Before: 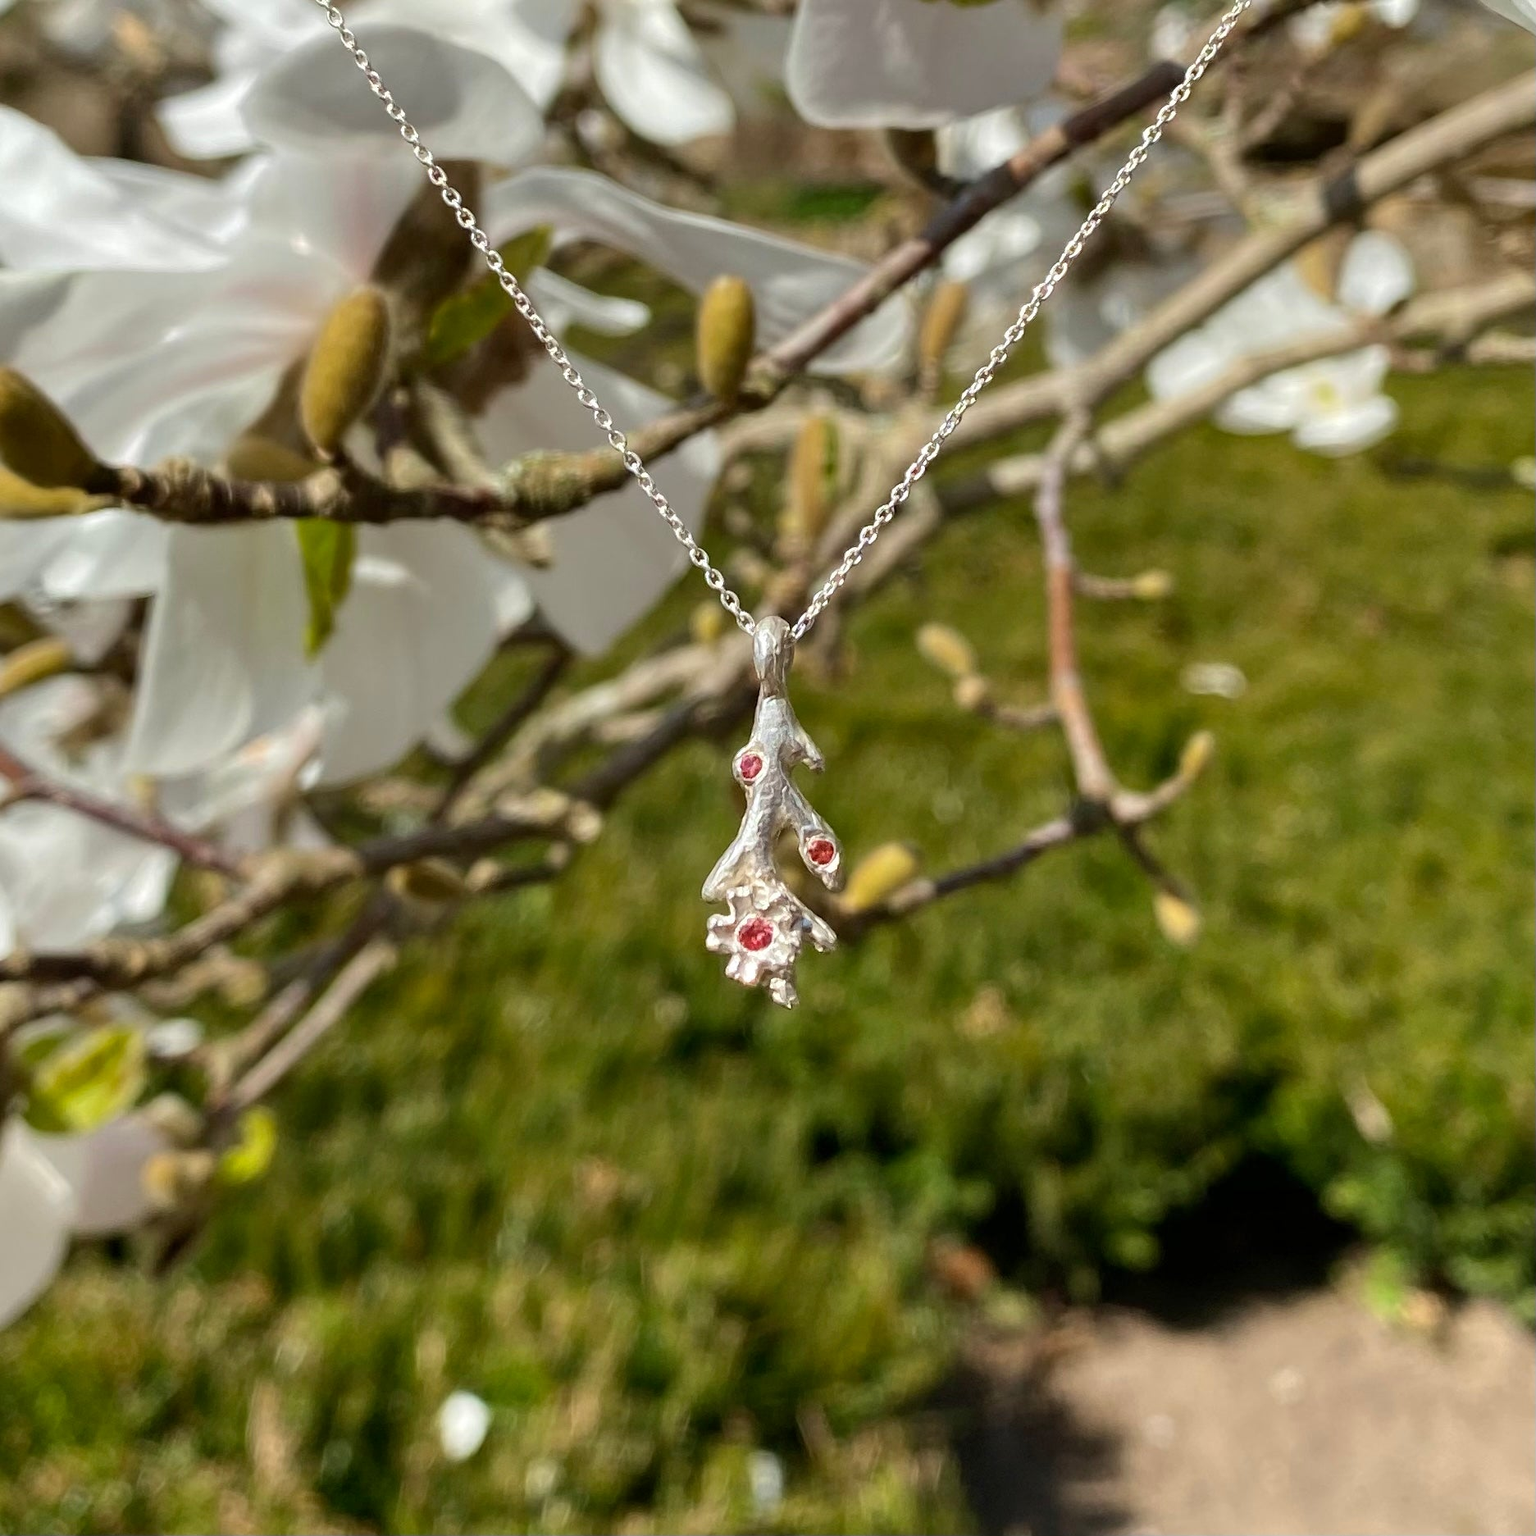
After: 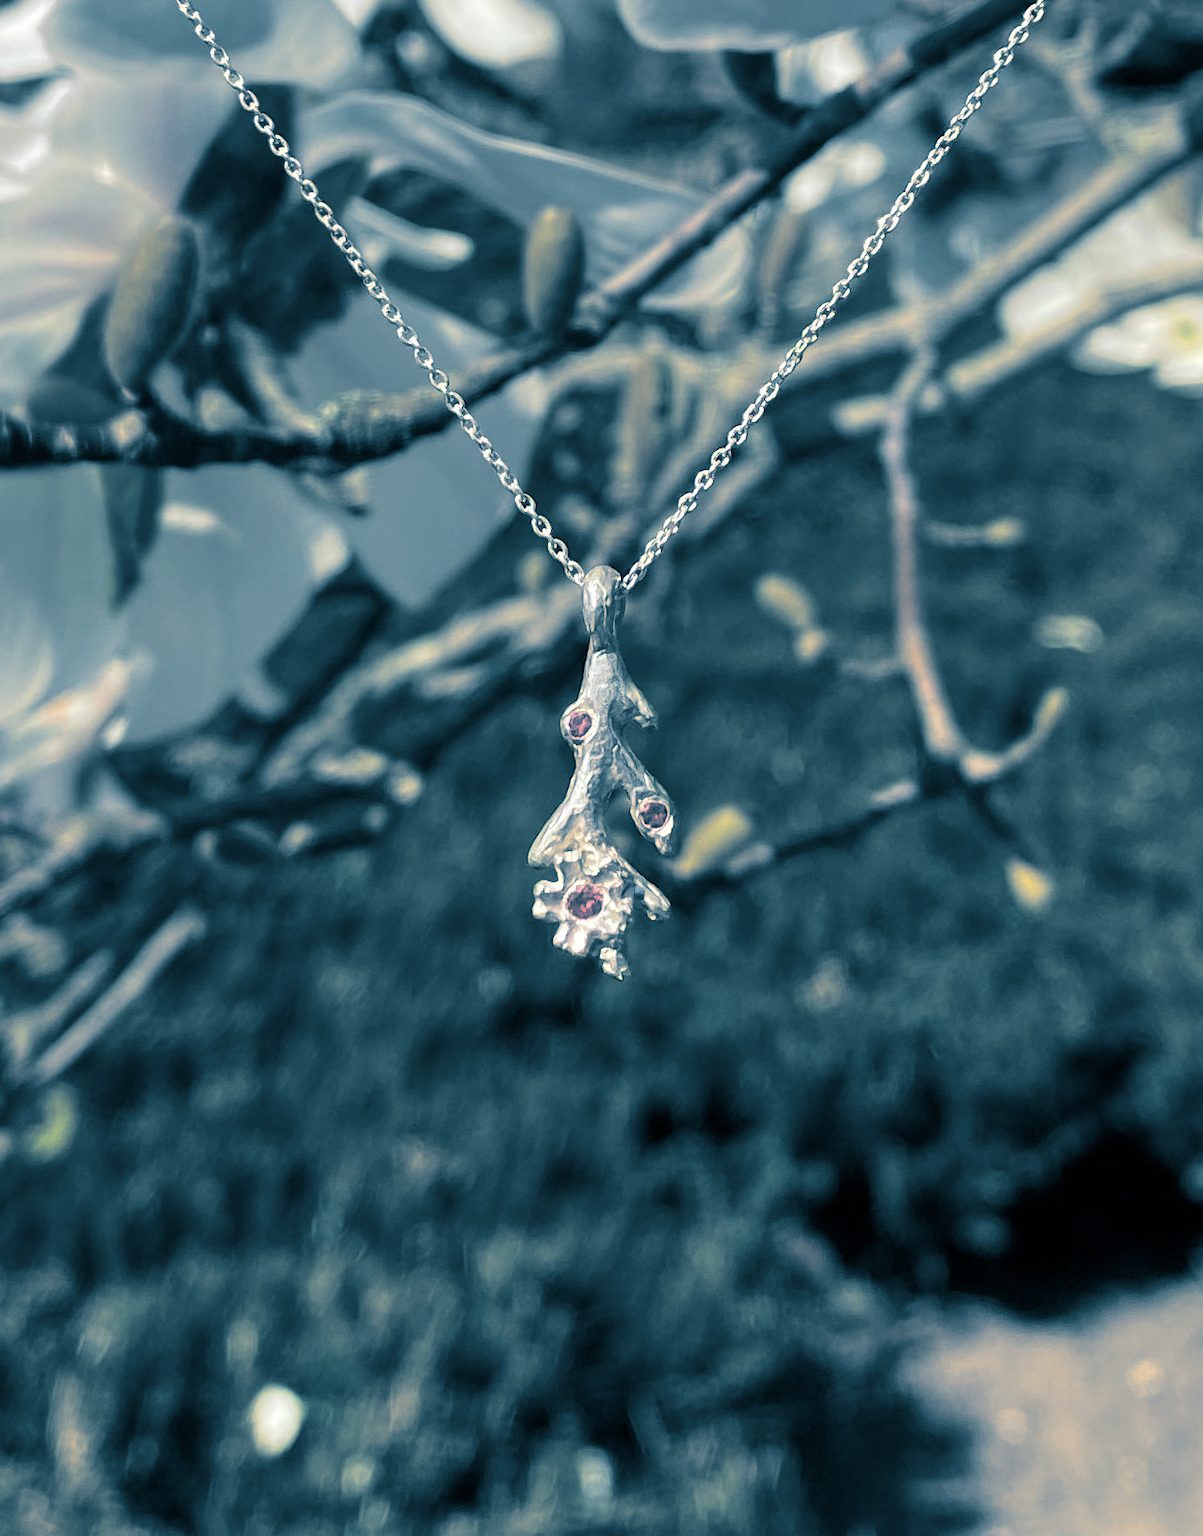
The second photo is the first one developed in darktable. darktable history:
split-toning: shadows › hue 212.4°, balance -70
crop and rotate: left 13.15%, top 5.251%, right 12.609%
